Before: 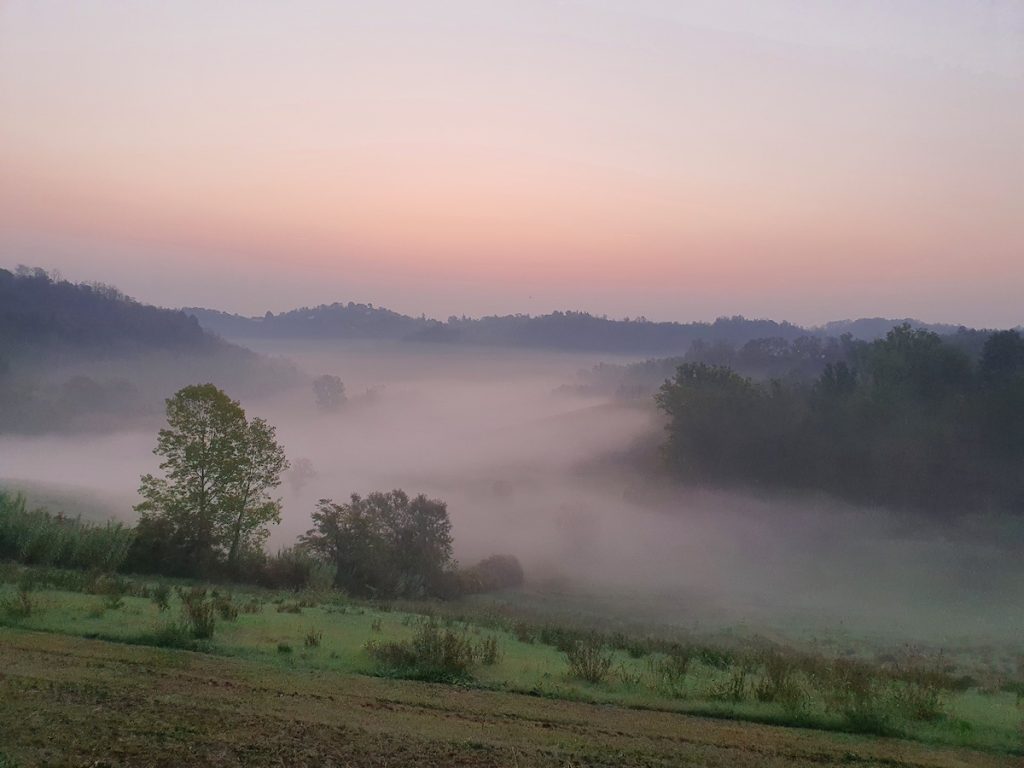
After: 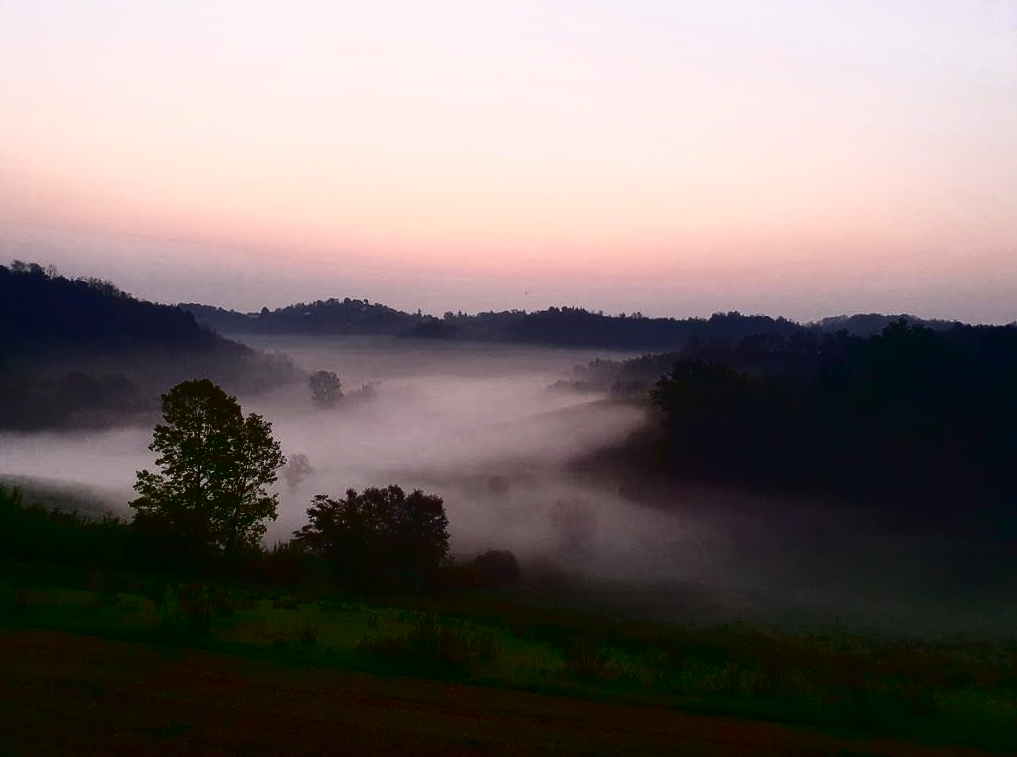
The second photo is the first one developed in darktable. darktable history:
crop: left 0.431%, top 0.56%, right 0.222%, bottom 0.85%
base curve: curves: ch0 [(0, 0) (0.472, 0.508) (1, 1)], preserve colors none
contrast brightness saturation: brightness -0.246, saturation 0.2
tone curve: curves: ch0 [(0, 0) (0.003, 0.01) (0.011, 0.012) (0.025, 0.012) (0.044, 0.017) (0.069, 0.021) (0.1, 0.025) (0.136, 0.03) (0.177, 0.037) (0.224, 0.052) (0.277, 0.092) (0.335, 0.16) (0.399, 0.3) (0.468, 0.463) (0.543, 0.639) (0.623, 0.796) (0.709, 0.904) (0.801, 0.962) (0.898, 0.988) (1, 1)], color space Lab, independent channels, preserve colors none
